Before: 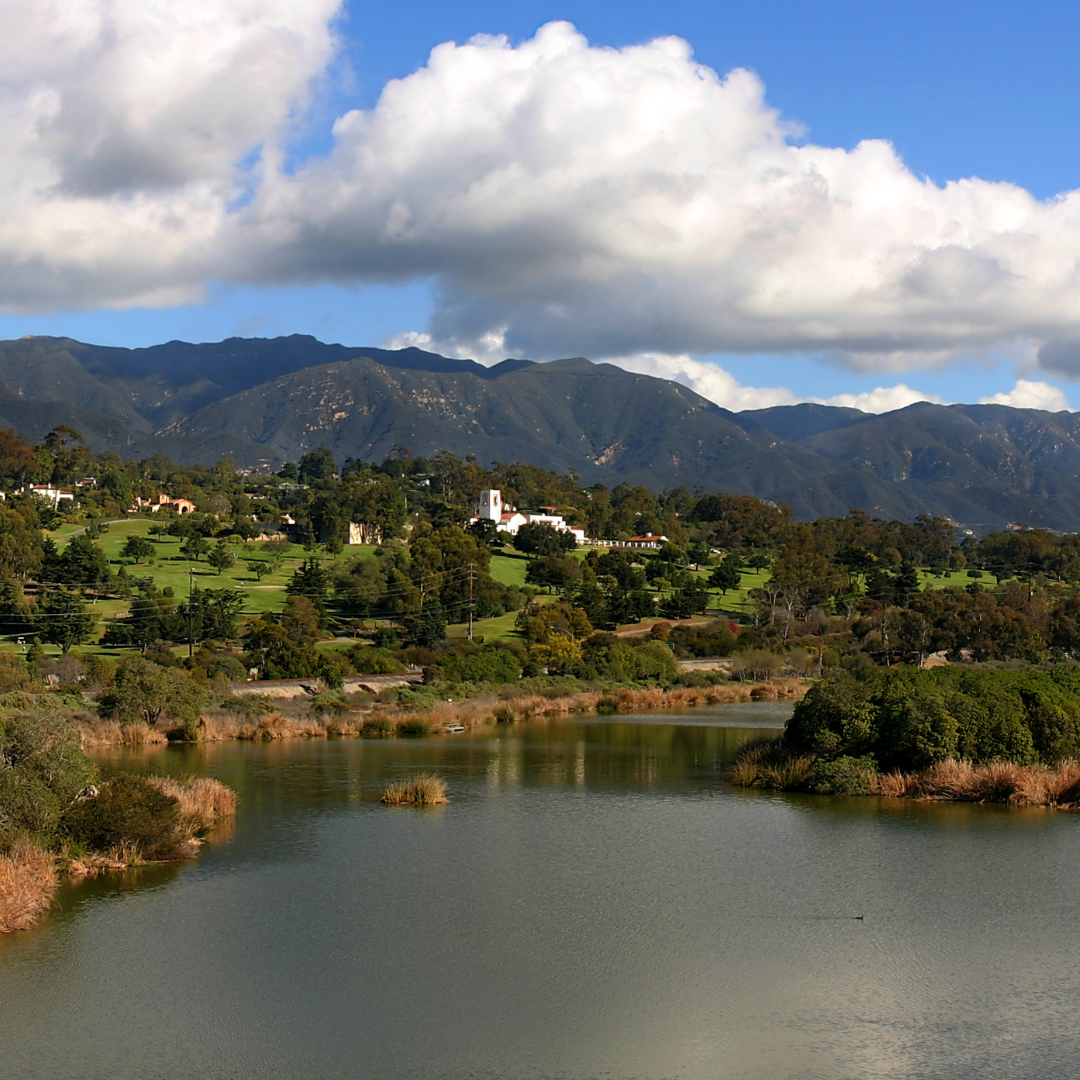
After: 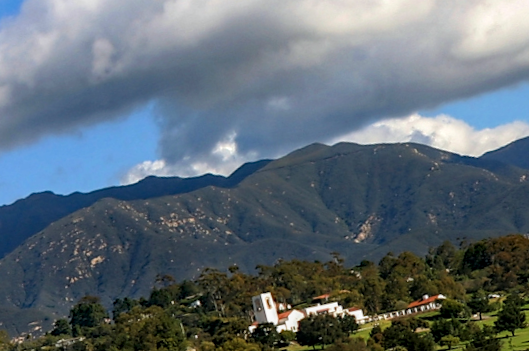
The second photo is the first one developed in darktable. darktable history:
local contrast: on, module defaults
haze removal: strength 0.29, distance 0.25, compatibility mode true, adaptive false
rotate and perspective: rotation -14.8°, crop left 0.1, crop right 0.903, crop top 0.25, crop bottom 0.748
crop: left 19.556%, right 30.401%, bottom 46.458%
white balance: emerald 1
